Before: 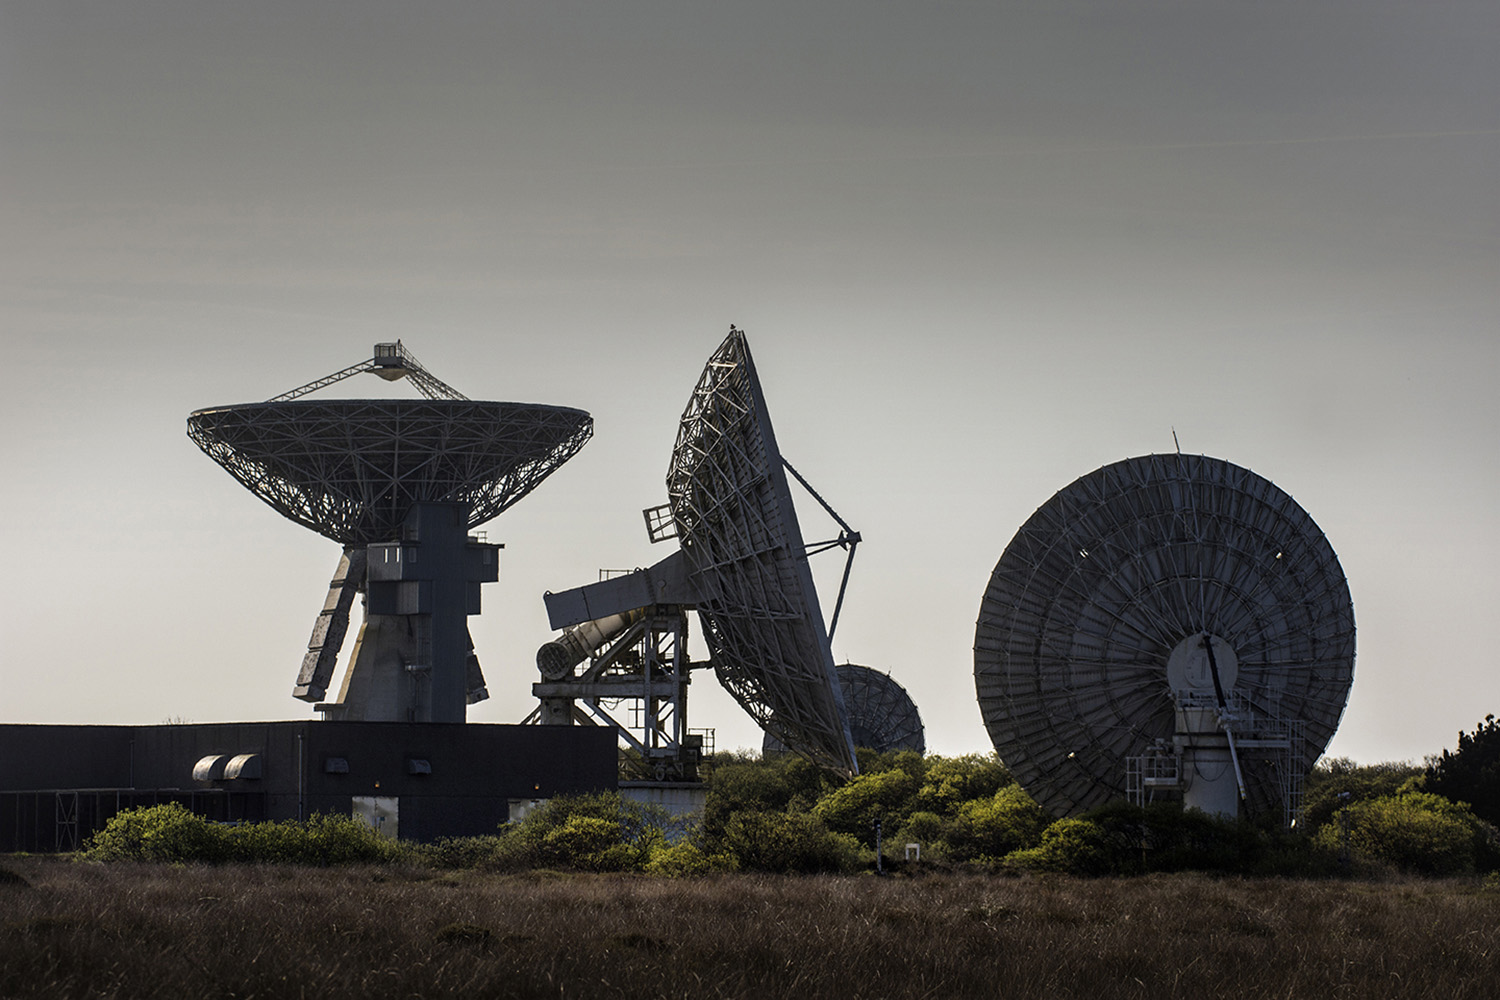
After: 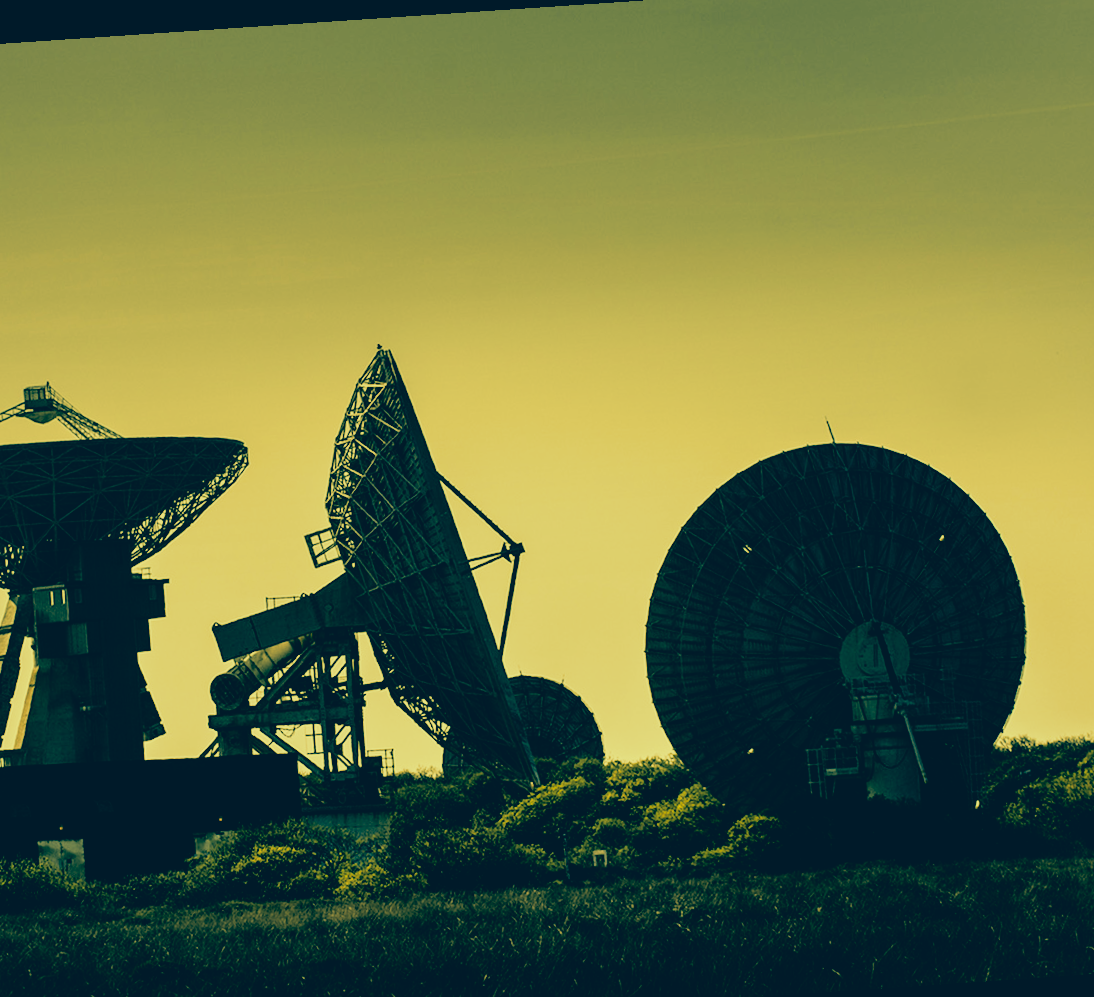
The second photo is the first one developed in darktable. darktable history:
crop and rotate: left 24.034%, top 2.838%, right 6.406%, bottom 6.299%
contrast brightness saturation: contrast 0.06, brightness -0.01, saturation -0.23
white balance: red 1.467, blue 0.684
color correction: highlights a* -15.58, highlights b* 40, shadows a* -40, shadows b* -26.18
rotate and perspective: rotation -4.2°, shear 0.006, automatic cropping off
filmic rgb: black relative exposure -5 EV, hardness 2.88, contrast 1.3
